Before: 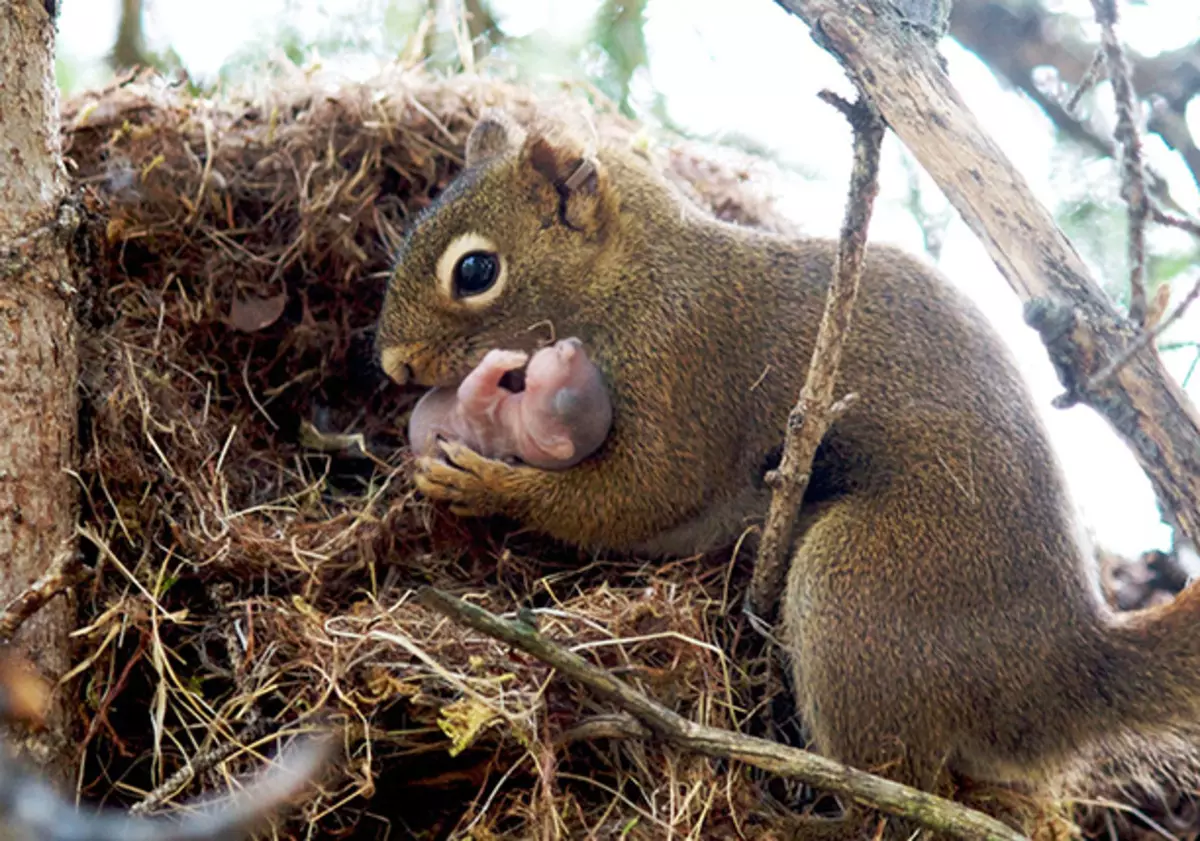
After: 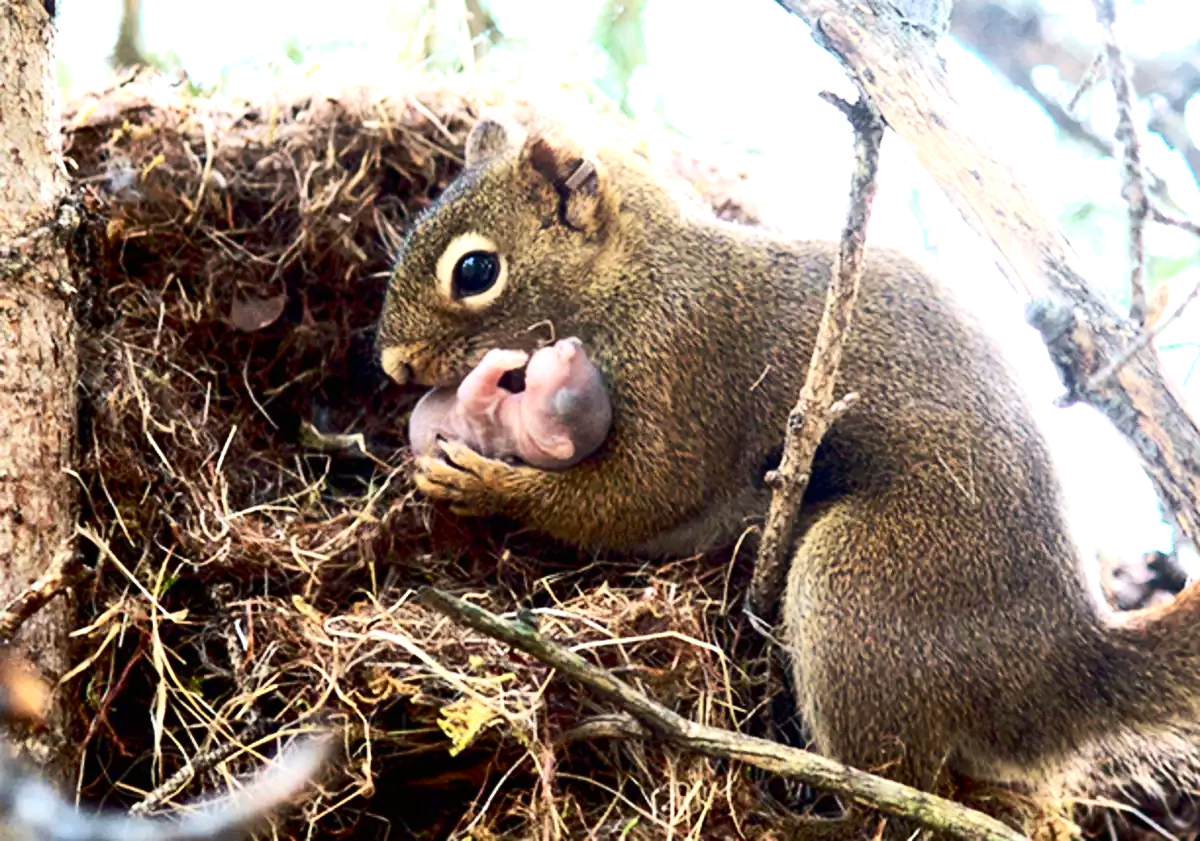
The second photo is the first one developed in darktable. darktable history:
exposure: black level correction 0, exposure 0.7 EV, compensate exposure bias true, compensate highlight preservation false
contrast brightness saturation: contrast 0.28
